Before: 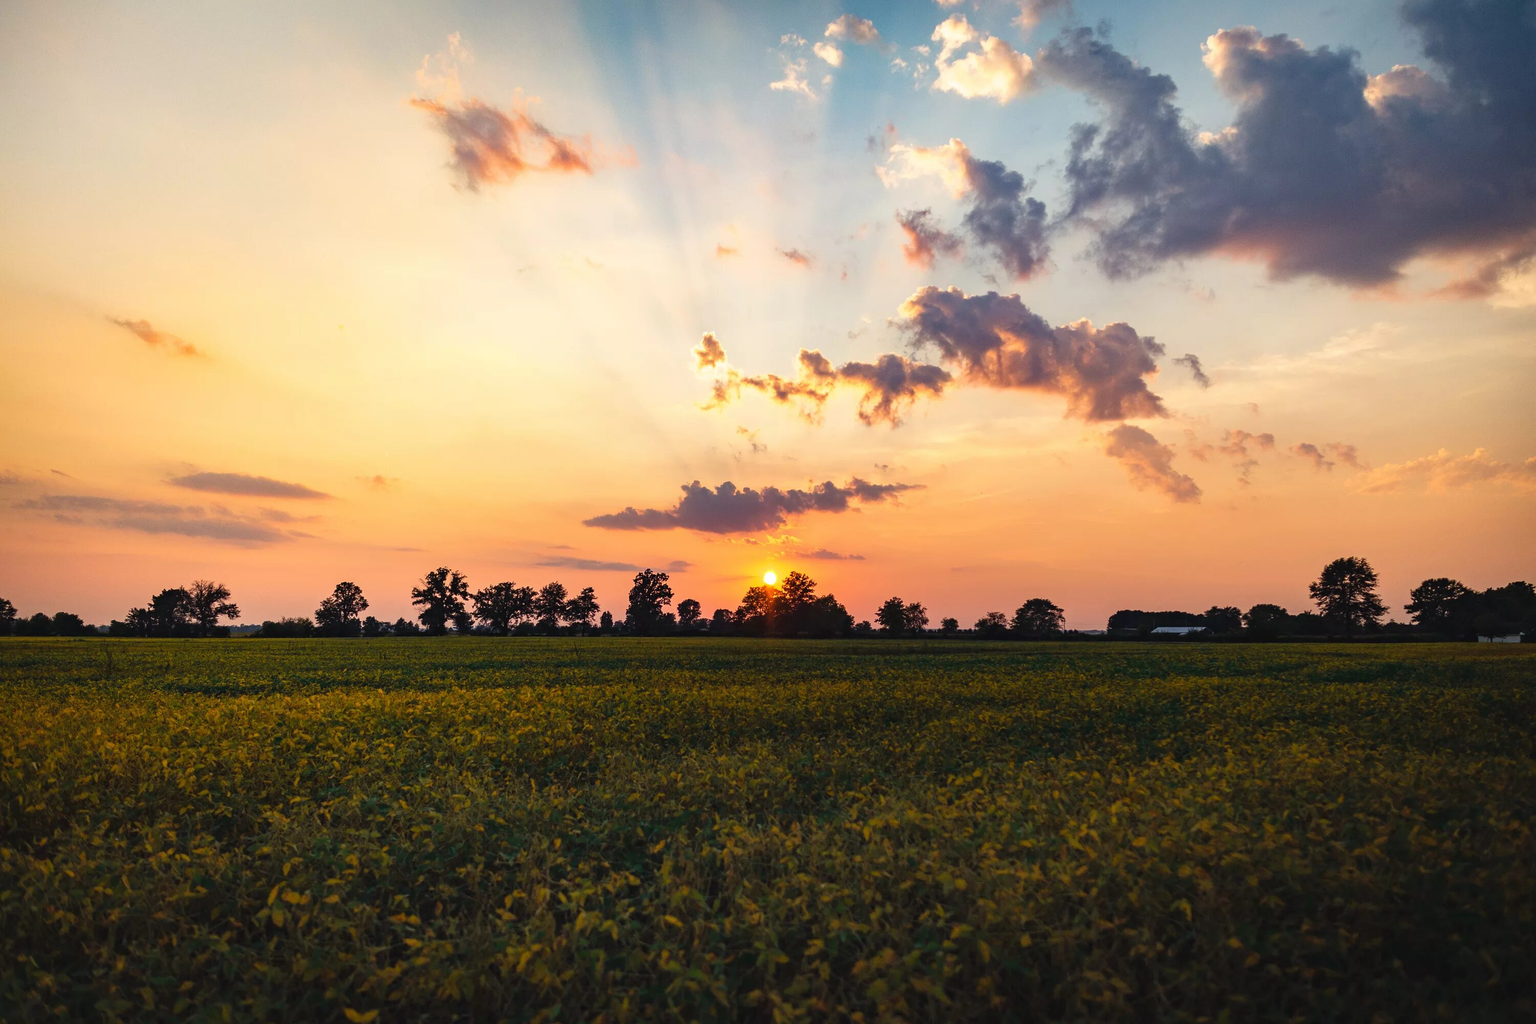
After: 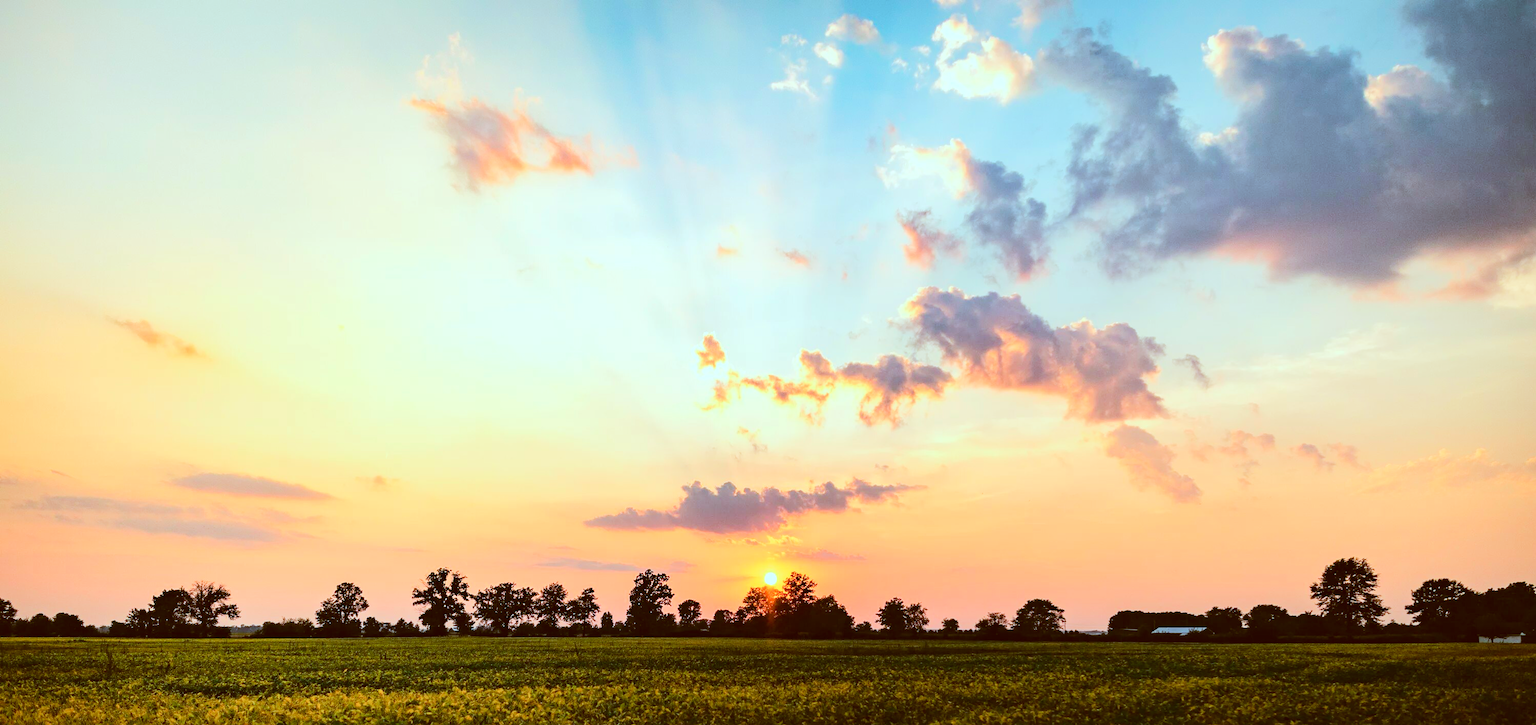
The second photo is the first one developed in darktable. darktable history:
crop: right 0%, bottom 29.154%
color correction: highlights a* -14.37, highlights b* -16.13, shadows a* 10.91, shadows b* 29.28
tone equalizer: -7 EV 0.156 EV, -6 EV 0.613 EV, -5 EV 1.17 EV, -4 EV 1.36 EV, -3 EV 1.17 EV, -2 EV 0.6 EV, -1 EV 0.145 EV, edges refinement/feathering 500, mask exposure compensation -1.57 EV, preserve details no
